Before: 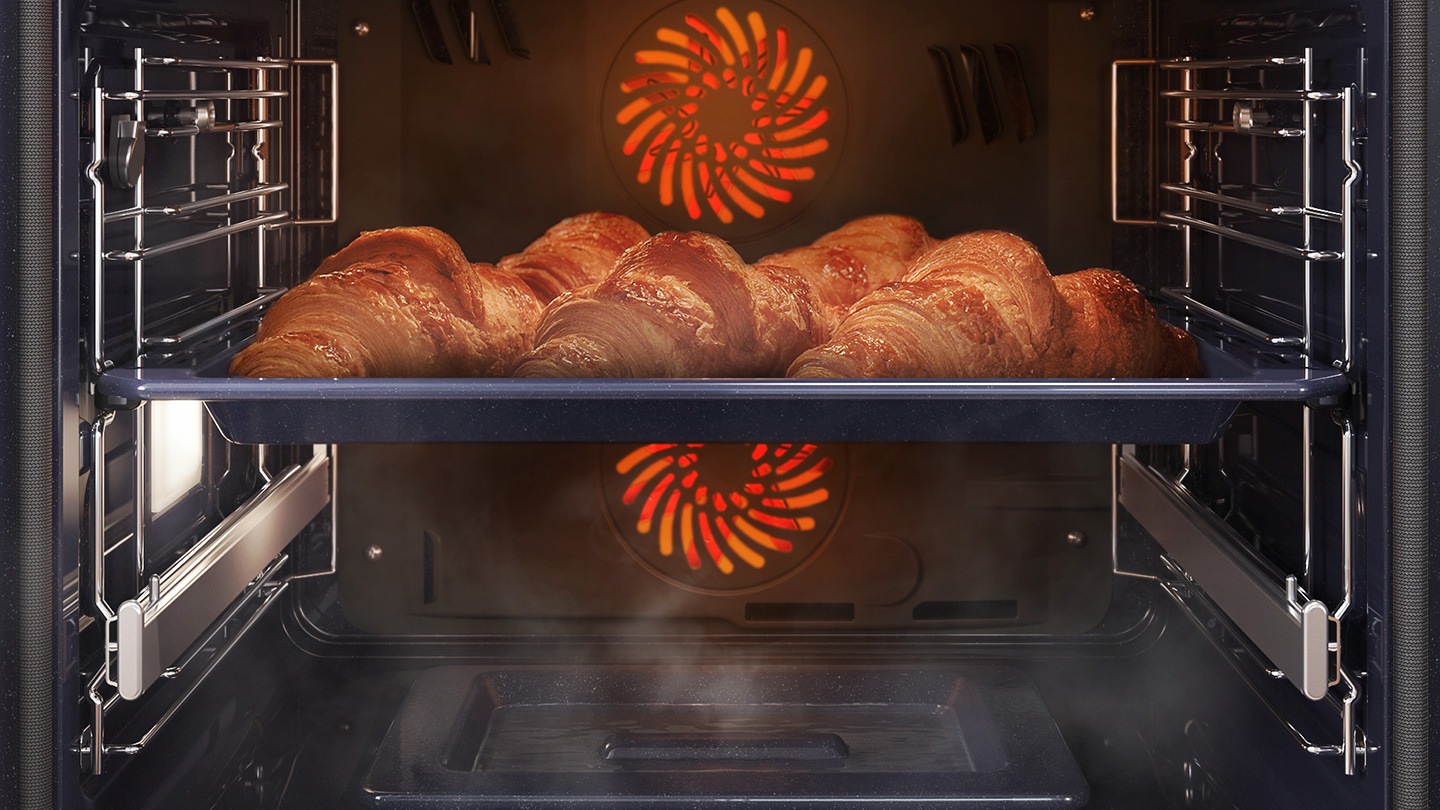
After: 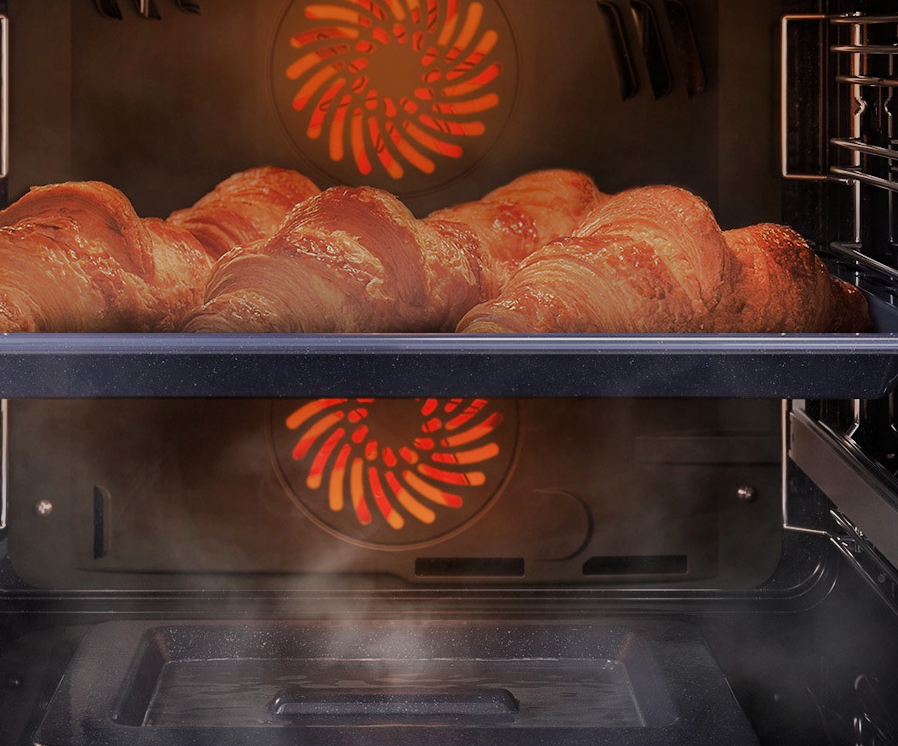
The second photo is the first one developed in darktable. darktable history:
filmic rgb: black relative exposure -7.65 EV, white relative exposure 4.56 EV, hardness 3.61
crop and rotate: left 22.918%, top 5.629%, right 14.711%, bottom 2.247%
tone equalizer: -7 EV -0.63 EV, -6 EV 1 EV, -5 EV -0.45 EV, -4 EV 0.43 EV, -3 EV 0.41 EV, -2 EV 0.15 EV, -1 EV -0.15 EV, +0 EV -0.39 EV, smoothing diameter 25%, edges refinement/feathering 10, preserve details guided filter
